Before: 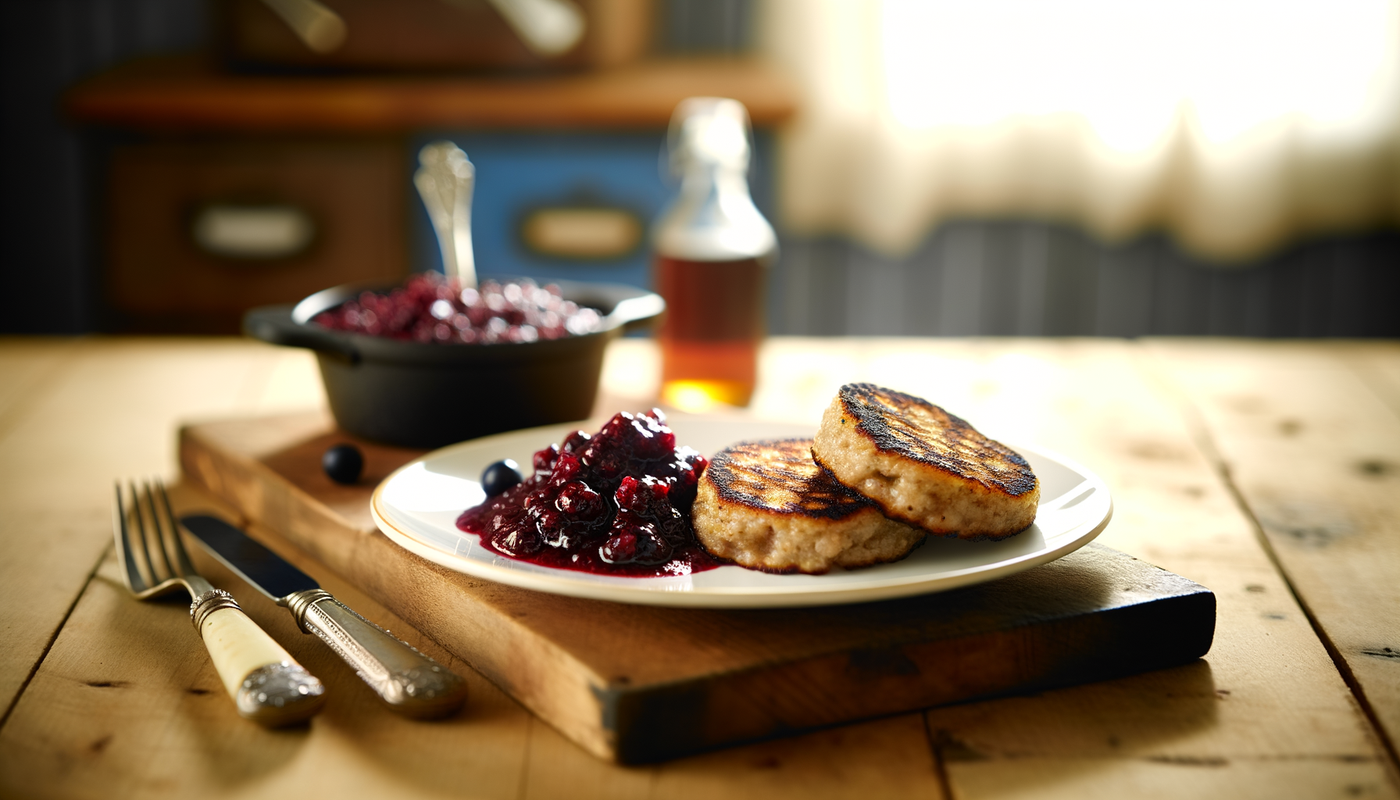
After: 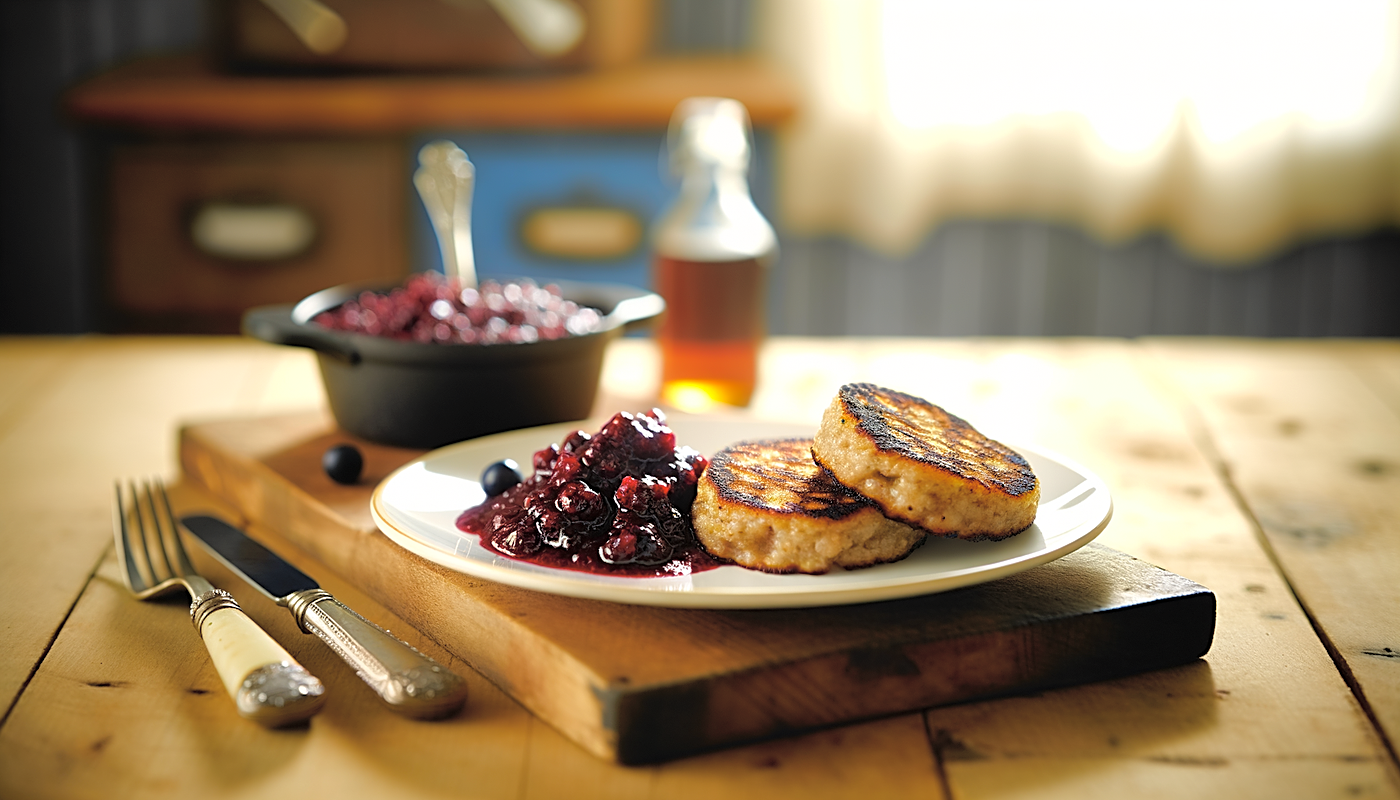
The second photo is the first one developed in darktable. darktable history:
color balance rgb: perceptual saturation grading › global saturation 0.796%, perceptual saturation grading › mid-tones 11.557%, global vibrance 20%
sharpen: amount 0.496
tone curve: curves: ch0 [(0, 0) (0.004, 0.008) (0.077, 0.156) (0.169, 0.29) (0.774, 0.774) (1, 1)], color space Lab, independent channels, preserve colors none
